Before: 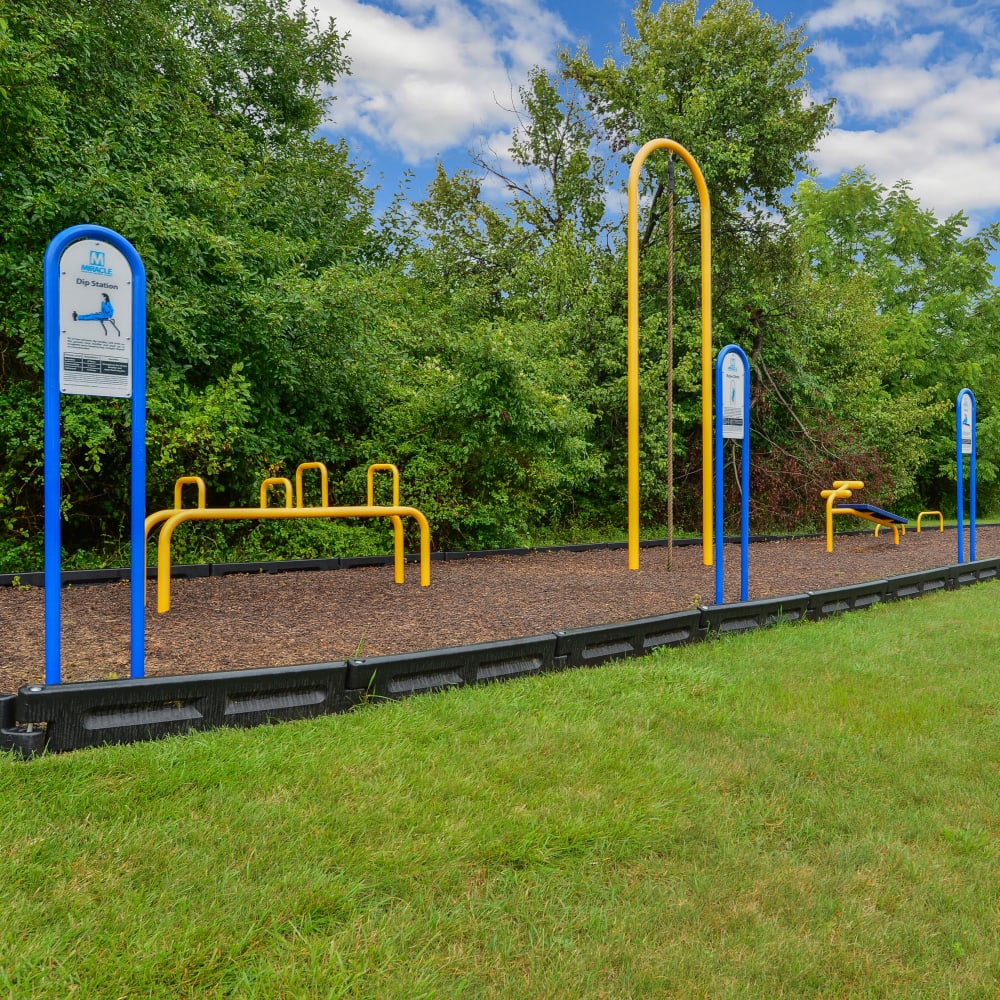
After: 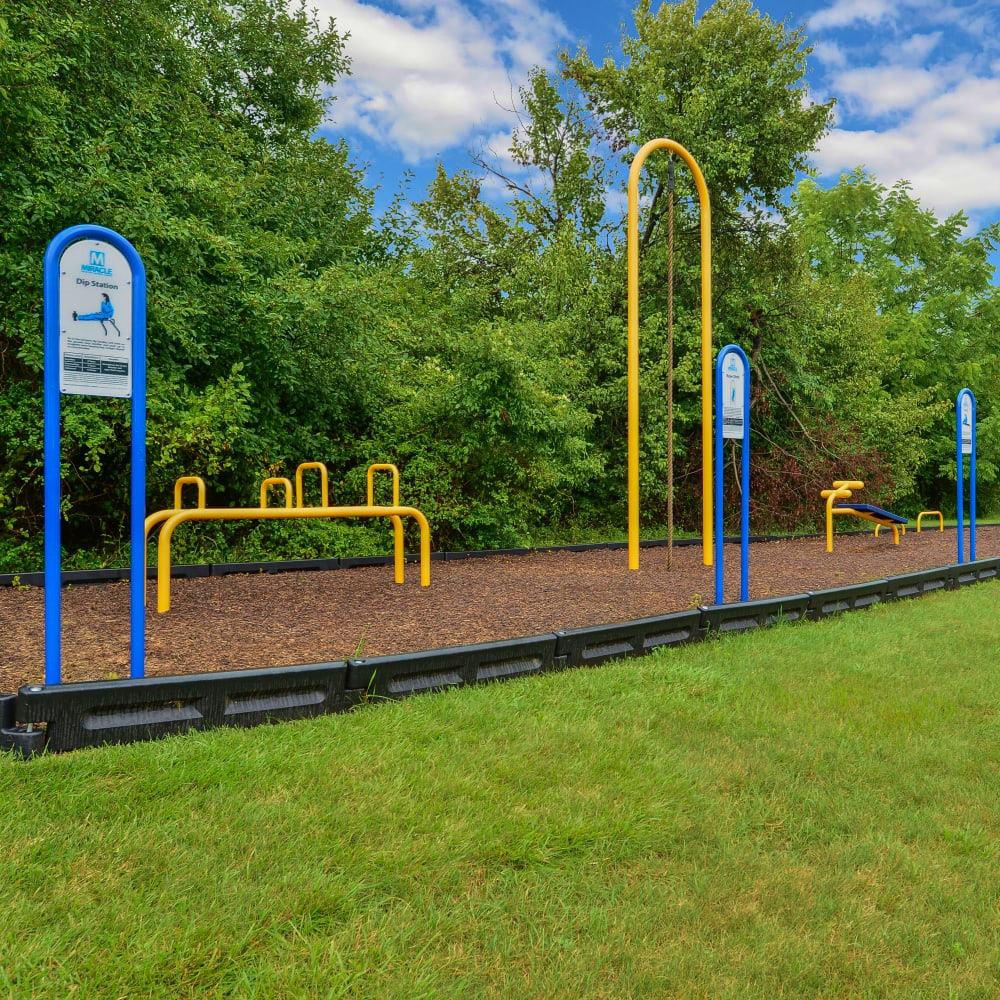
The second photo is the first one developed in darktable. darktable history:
velvia: strength 44.48%
